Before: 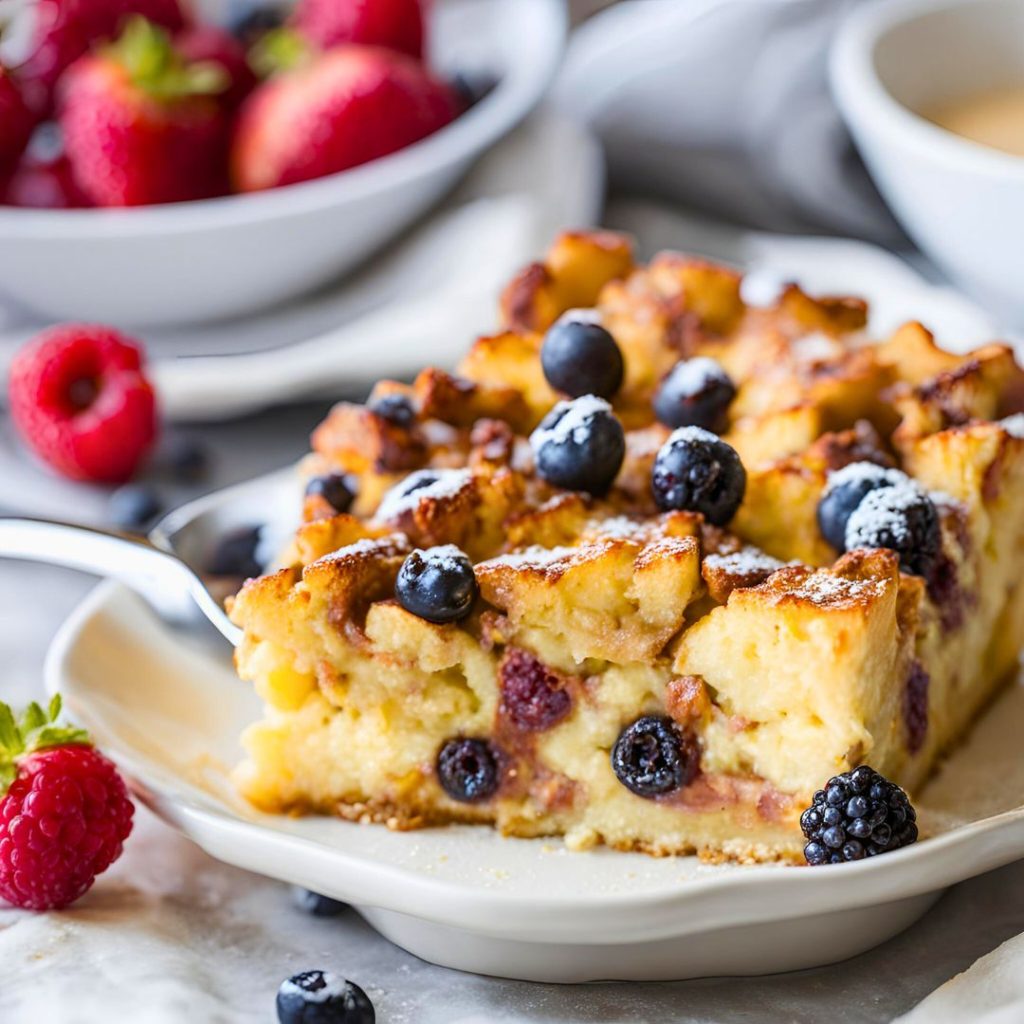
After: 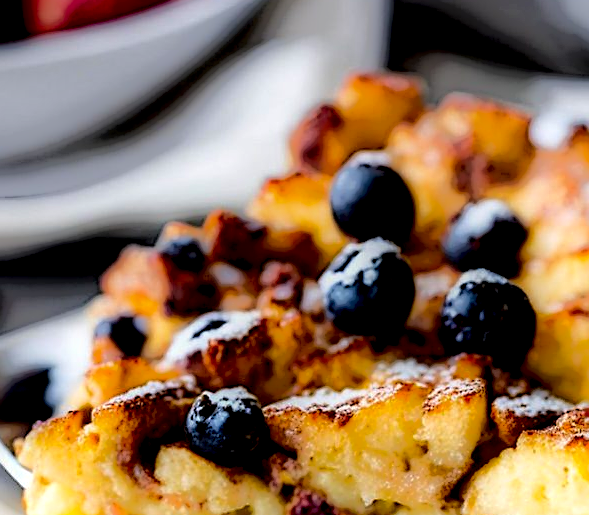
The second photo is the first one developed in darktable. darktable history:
exposure: black level correction 0.001, exposure -0.204 EV, compensate exposure bias true, compensate highlight preservation false
crop: left 20.678%, top 15.509%, right 21.763%, bottom 34.135%
local contrast: highlights 1%, shadows 194%, detail 164%, midtone range 0.003
color calibration: illuminant same as pipeline (D50), adaptation XYZ, x 0.346, y 0.357, temperature 5002.85 K, saturation algorithm version 1 (2020)
tone equalizer: -8 EV -0.76 EV, -7 EV -0.692 EV, -6 EV -0.585 EV, -5 EV -0.38 EV, -3 EV 0.383 EV, -2 EV 0.6 EV, -1 EV 0.697 EV, +0 EV 0.752 EV
tone curve: curves: ch0 [(0, 0) (0.003, 0.016) (0.011, 0.019) (0.025, 0.023) (0.044, 0.029) (0.069, 0.042) (0.1, 0.068) (0.136, 0.101) (0.177, 0.143) (0.224, 0.21) (0.277, 0.289) (0.335, 0.379) (0.399, 0.476) (0.468, 0.569) (0.543, 0.654) (0.623, 0.75) (0.709, 0.822) (0.801, 0.893) (0.898, 0.946) (1, 1)], color space Lab, independent channels, preserve colors none
sharpen: on, module defaults
